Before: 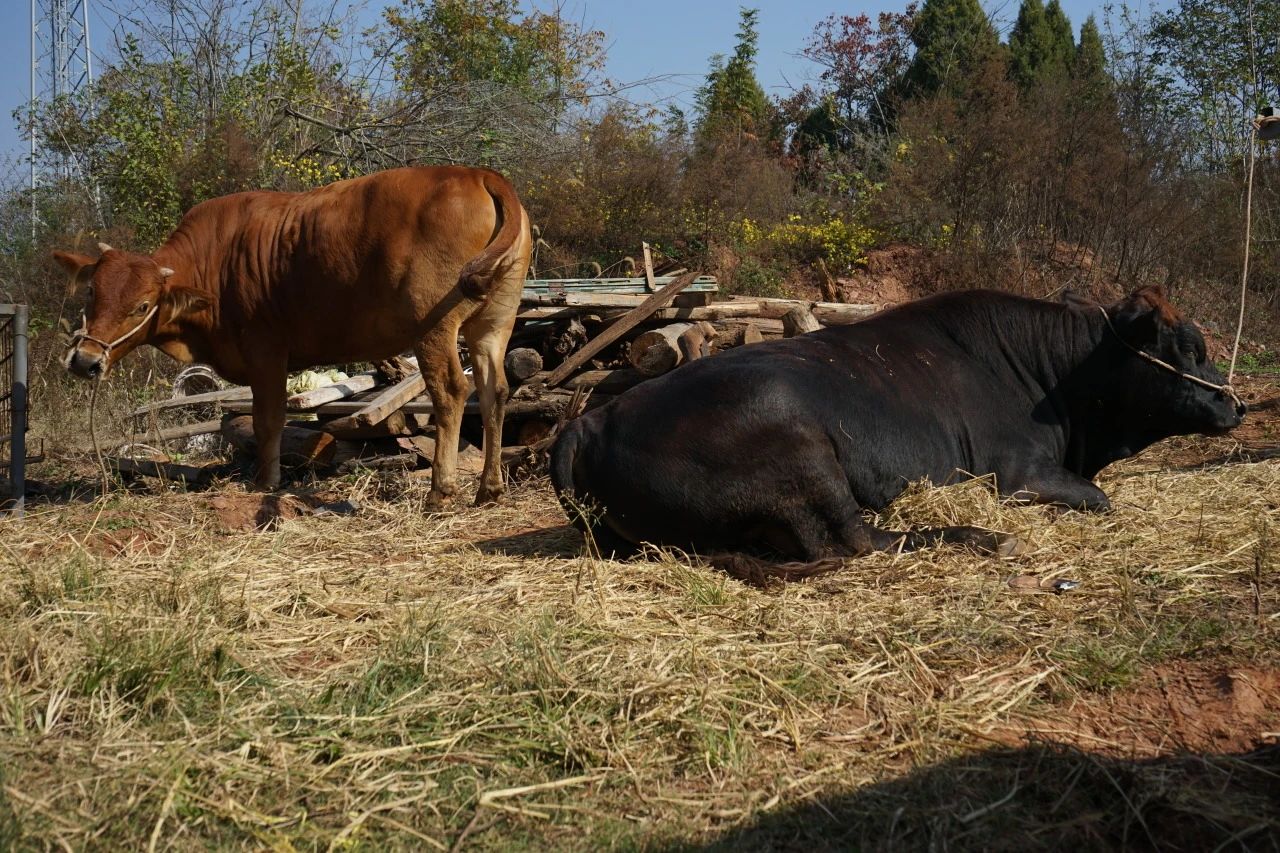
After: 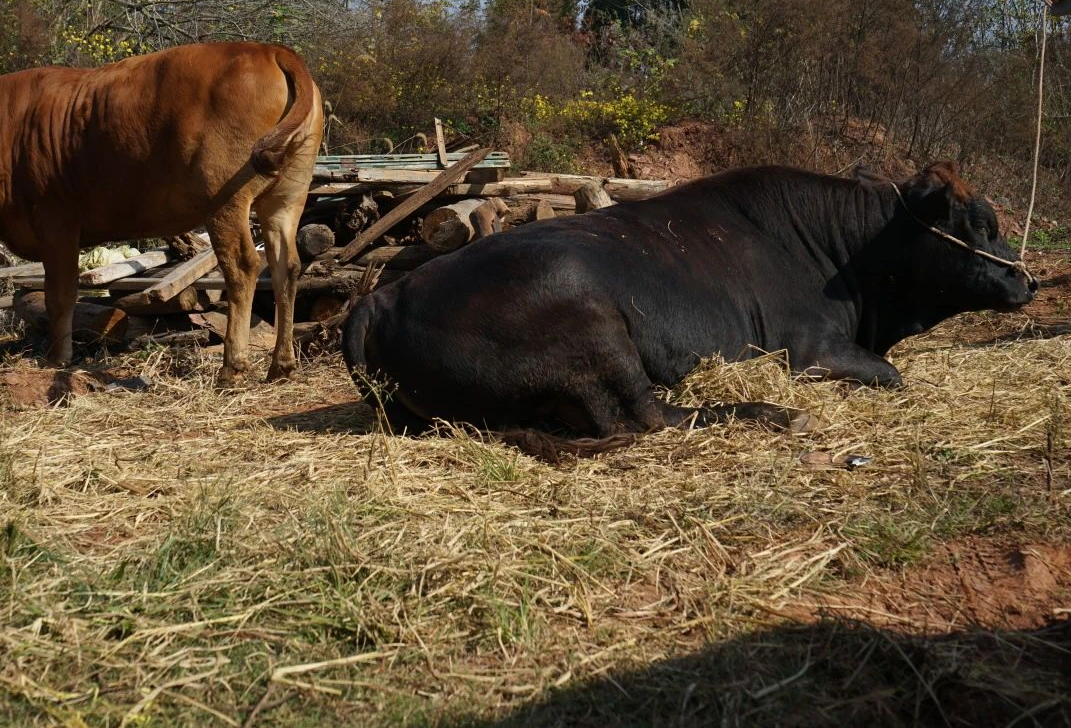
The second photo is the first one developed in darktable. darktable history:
crop: left 16.293%, top 14.629%
color correction: highlights a* -0.119, highlights b* 0.132
